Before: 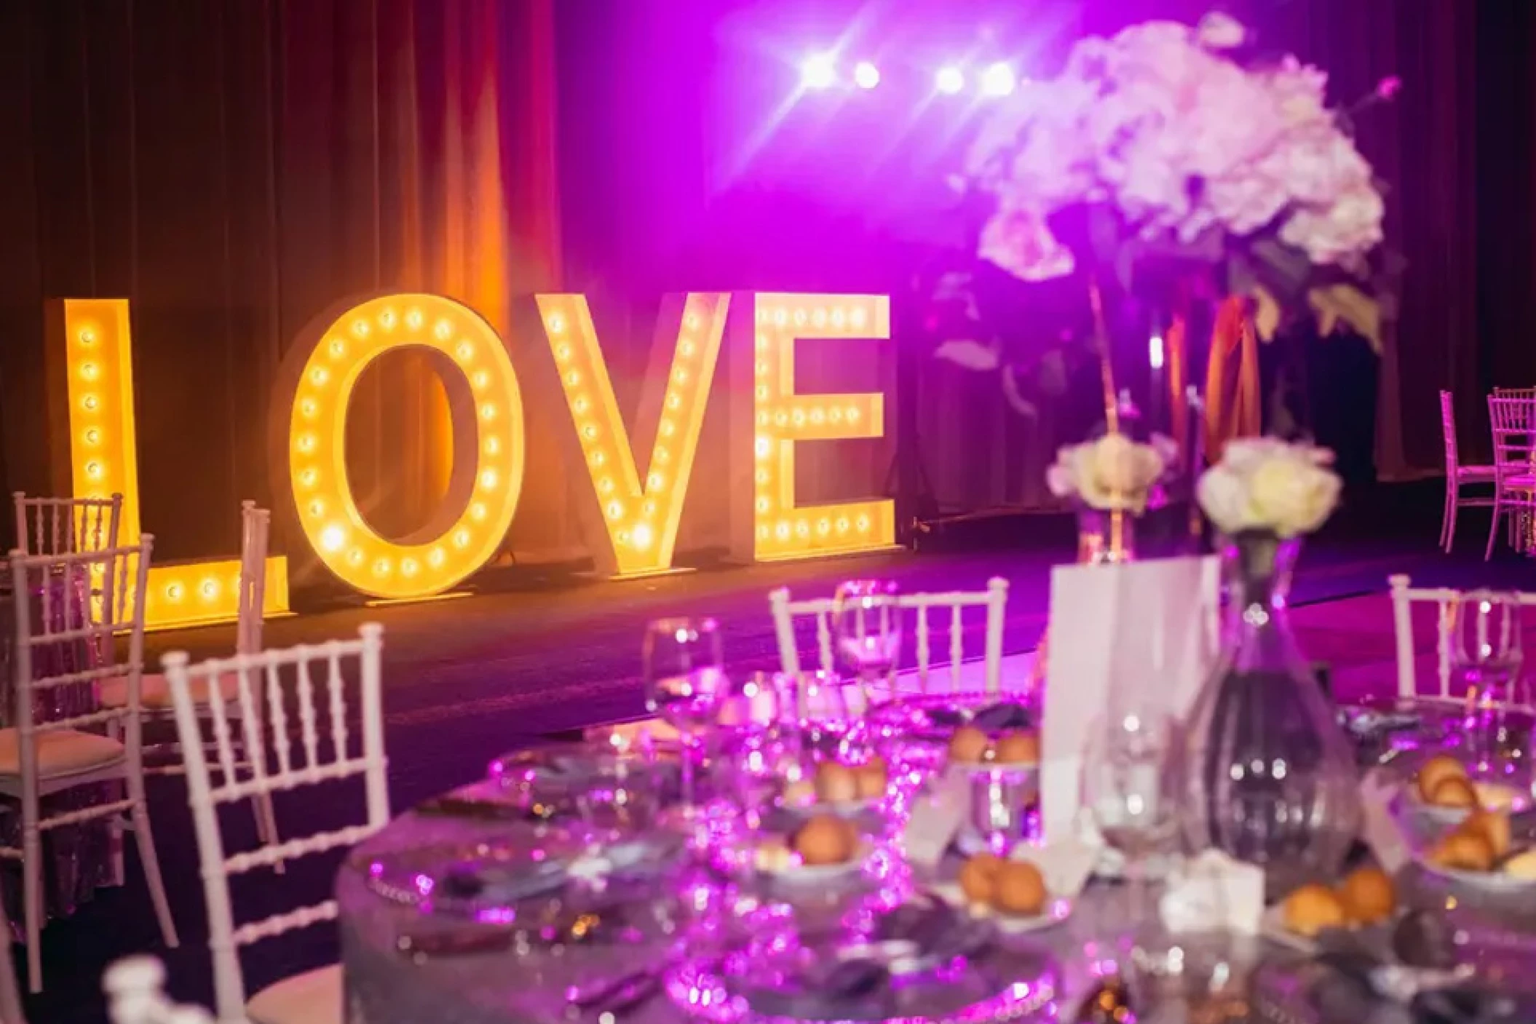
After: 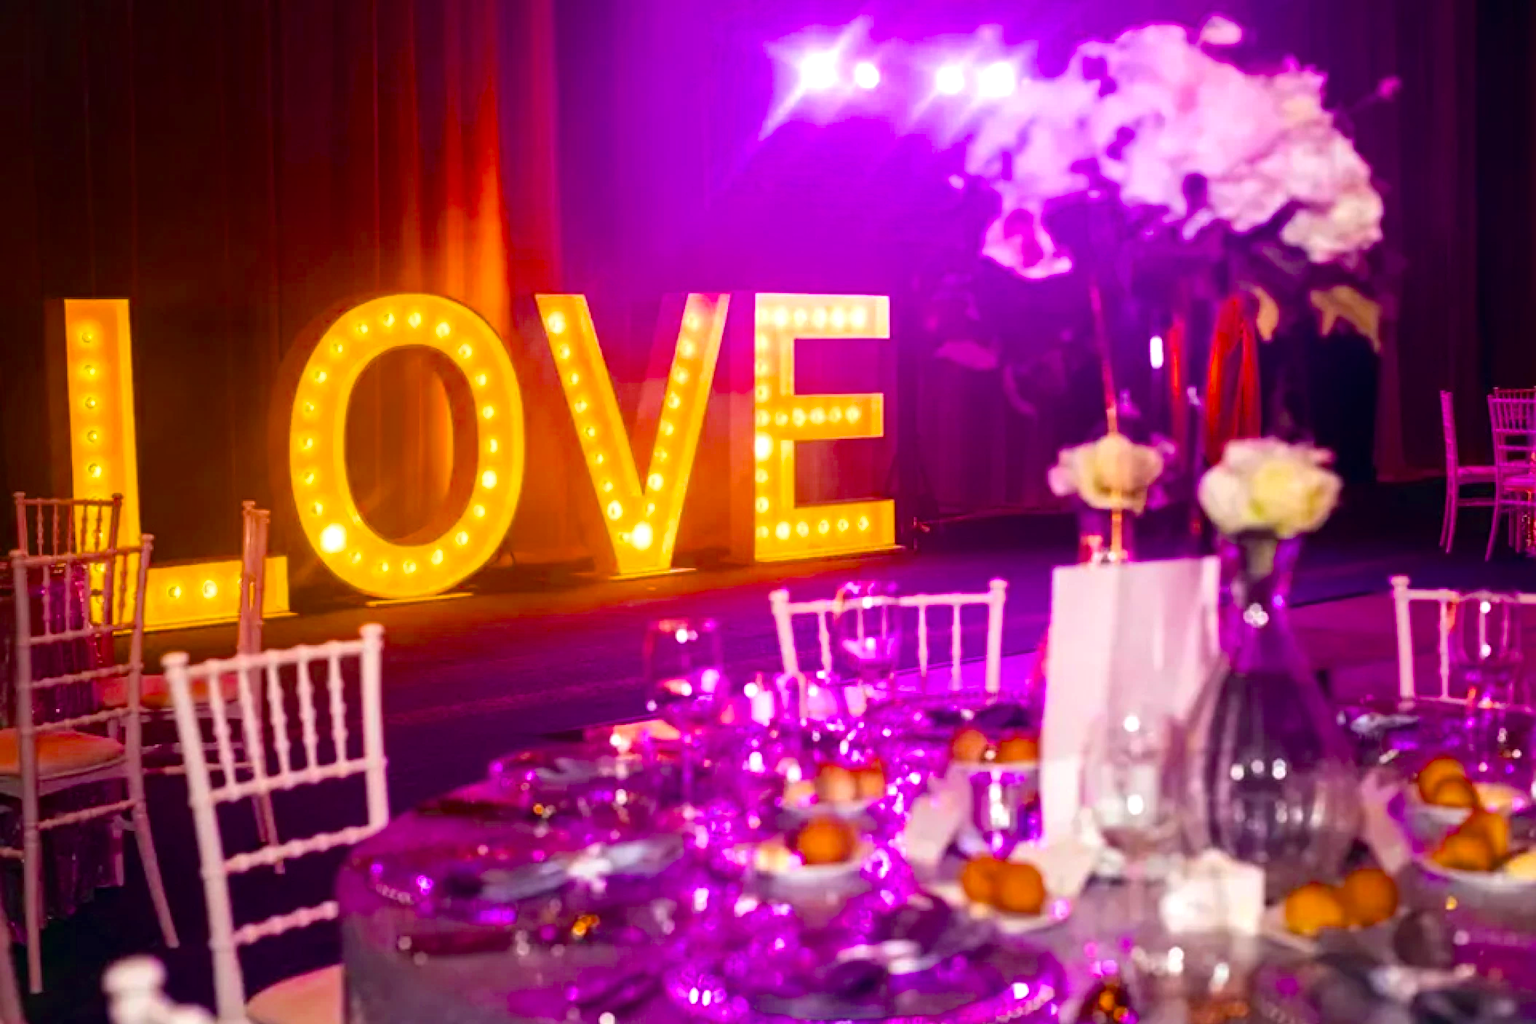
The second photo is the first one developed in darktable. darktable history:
color balance rgb: linear chroma grading › global chroma 9.672%, perceptual saturation grading › global saturation 24.89%, perceptual brilliance grading › global brilliance 17.804%, global vibrance 7.059%, saturation formula JzAzBz (2021)
